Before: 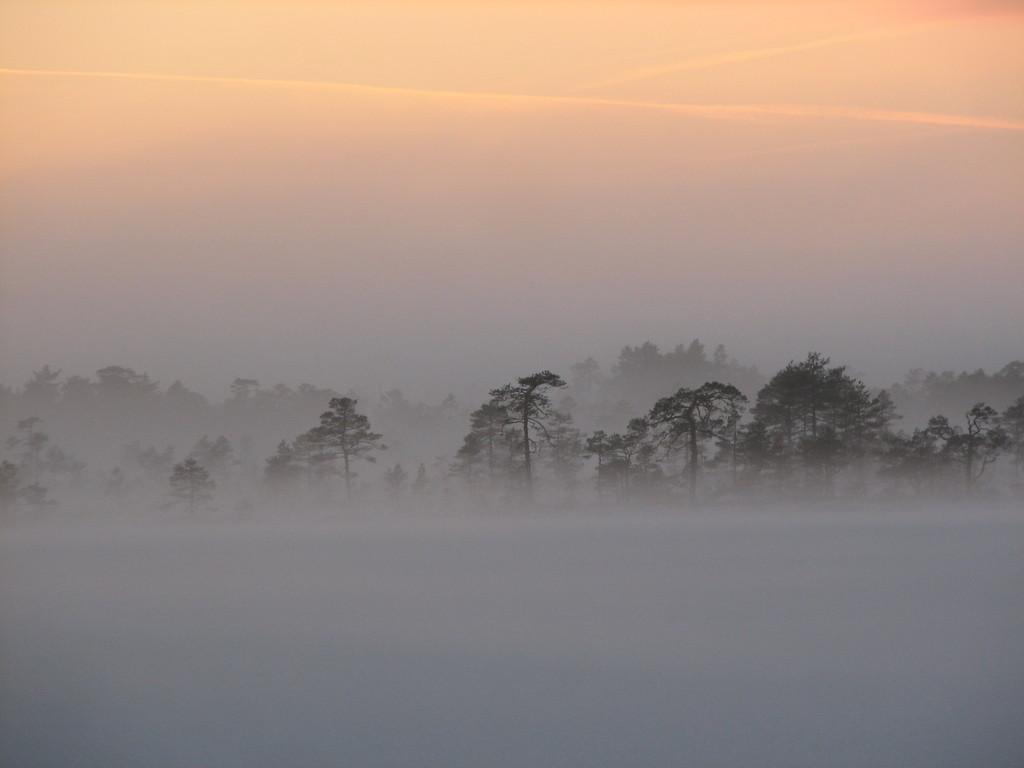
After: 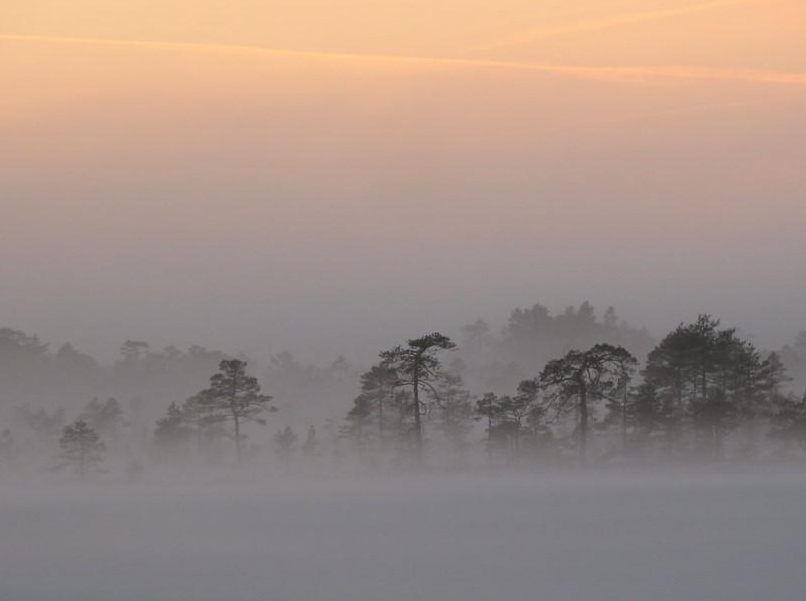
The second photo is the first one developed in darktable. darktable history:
crop and rotate: left 10.77%, top 5.041%, right 10.444%, bottom 16.574%
